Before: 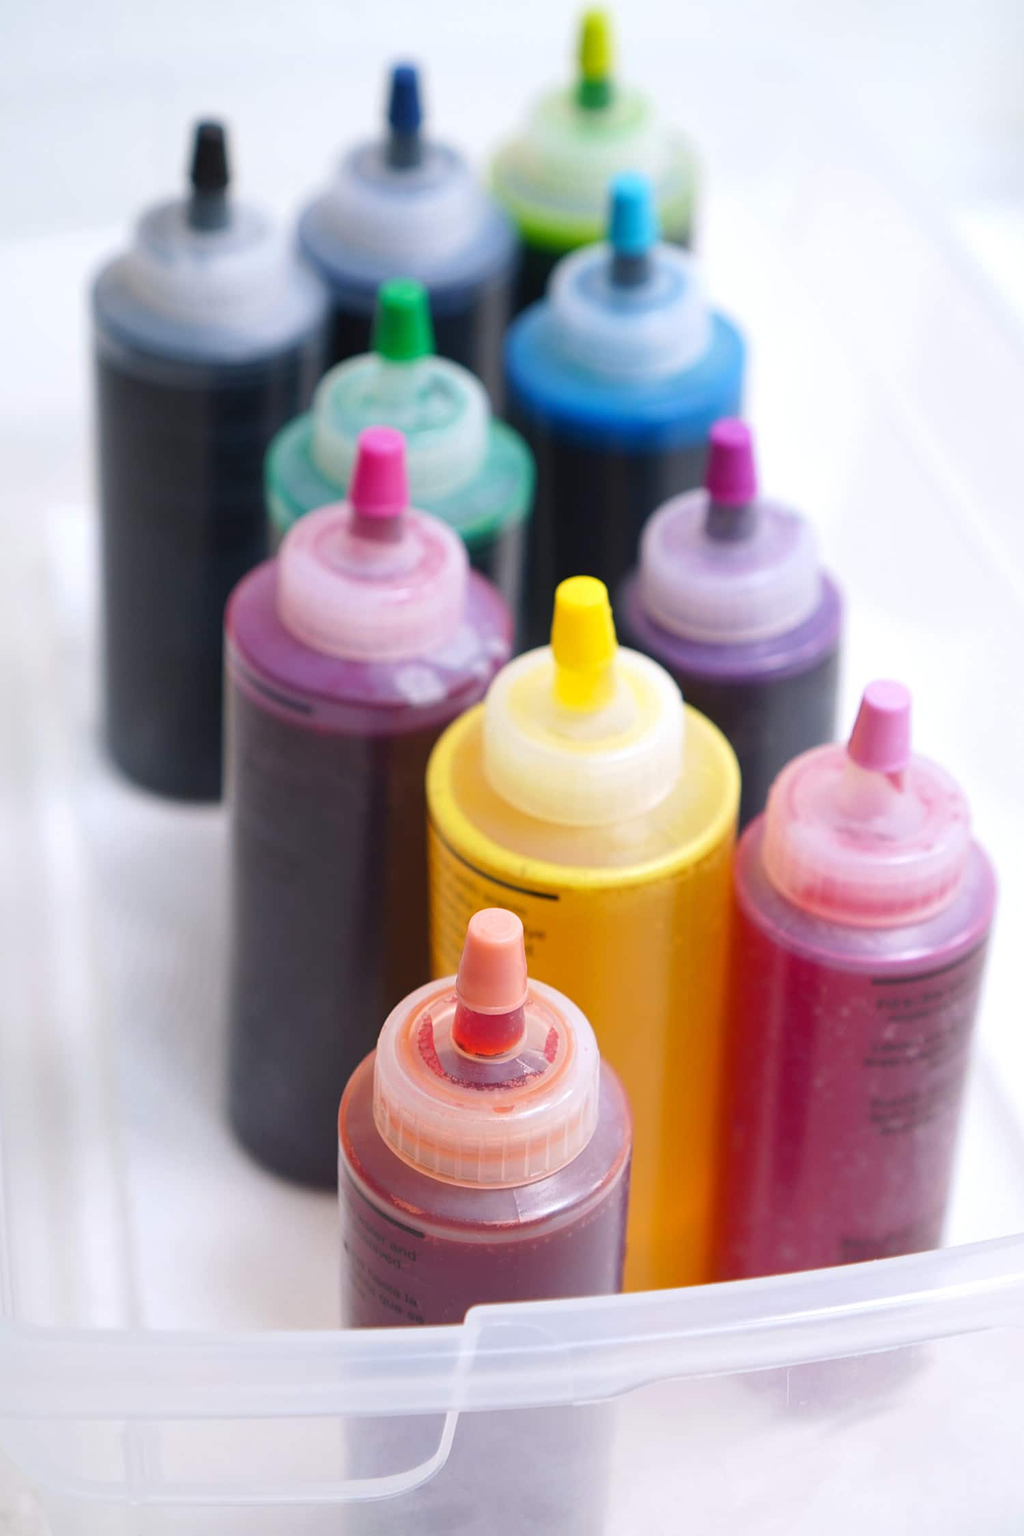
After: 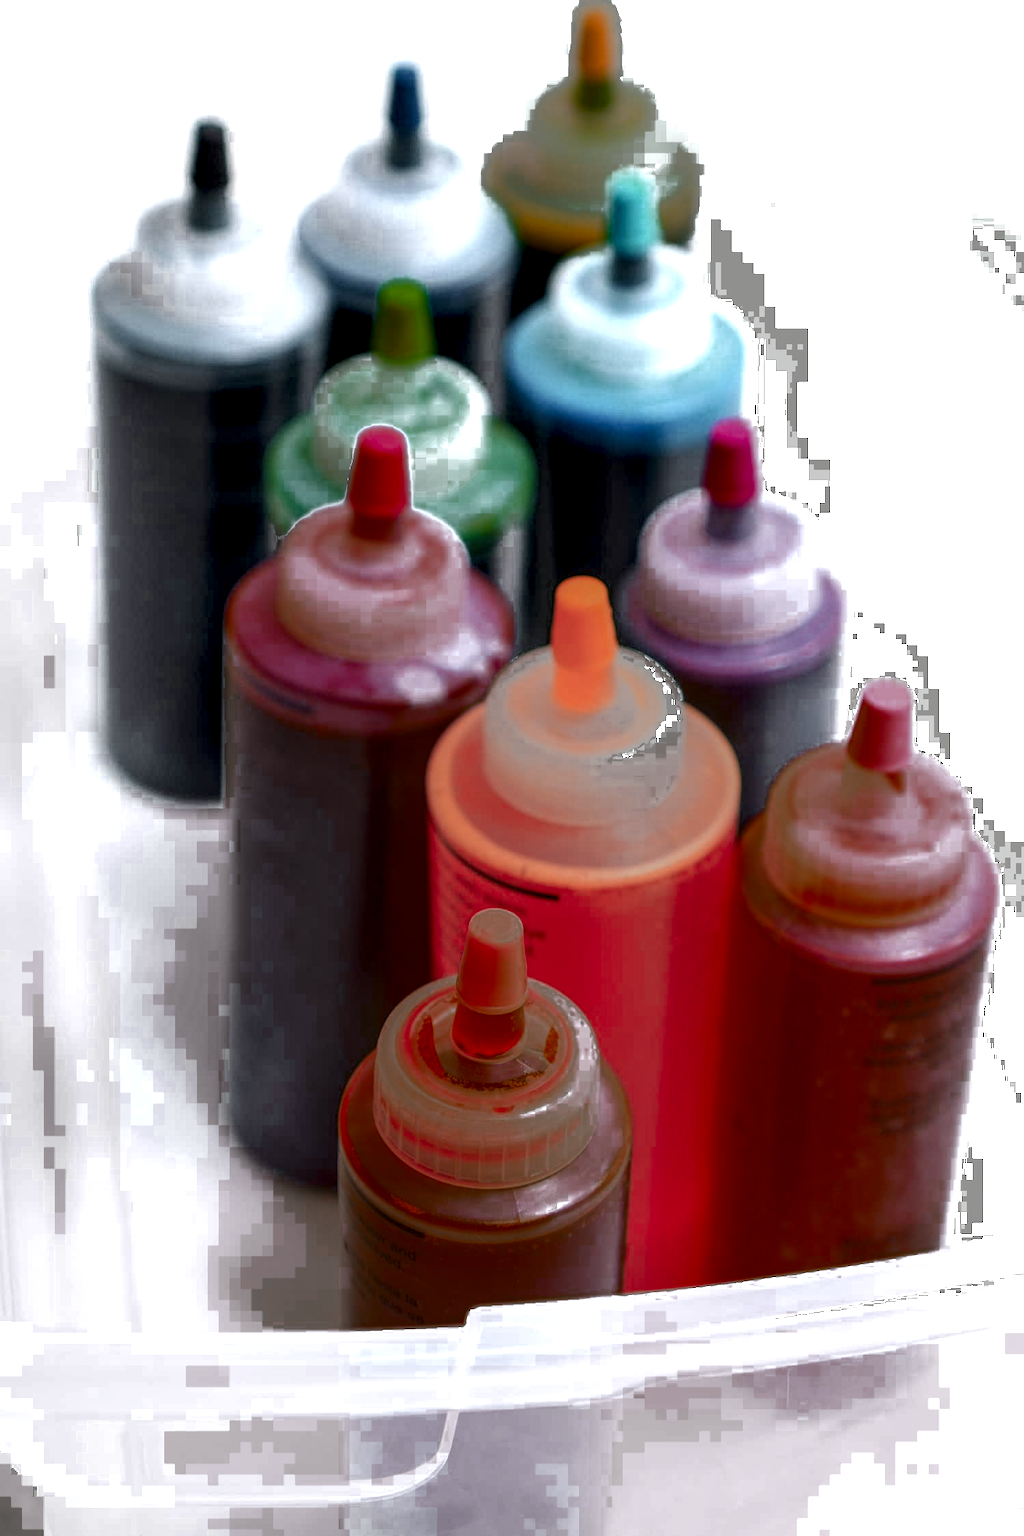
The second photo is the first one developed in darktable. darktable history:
local contrast: highlights 22%, shadows 70%, detail 170%
color zones: curves: ch0 [(0, 0.299) (0.25, 0.383) (0.456, 0.352) (0.736, 0.571)]; ch1 [(0, 0.63) (0.151, 0.568) (0.254, 0.416) (0.47, 0.558) (0.732, 0.37) (0.909, 0.492)]; ch2 [(0.004, 0.604) (0.158, 0.443) (0.257, 0.403) (0.761, 0.468)], mix 34.13%, process mode strong
